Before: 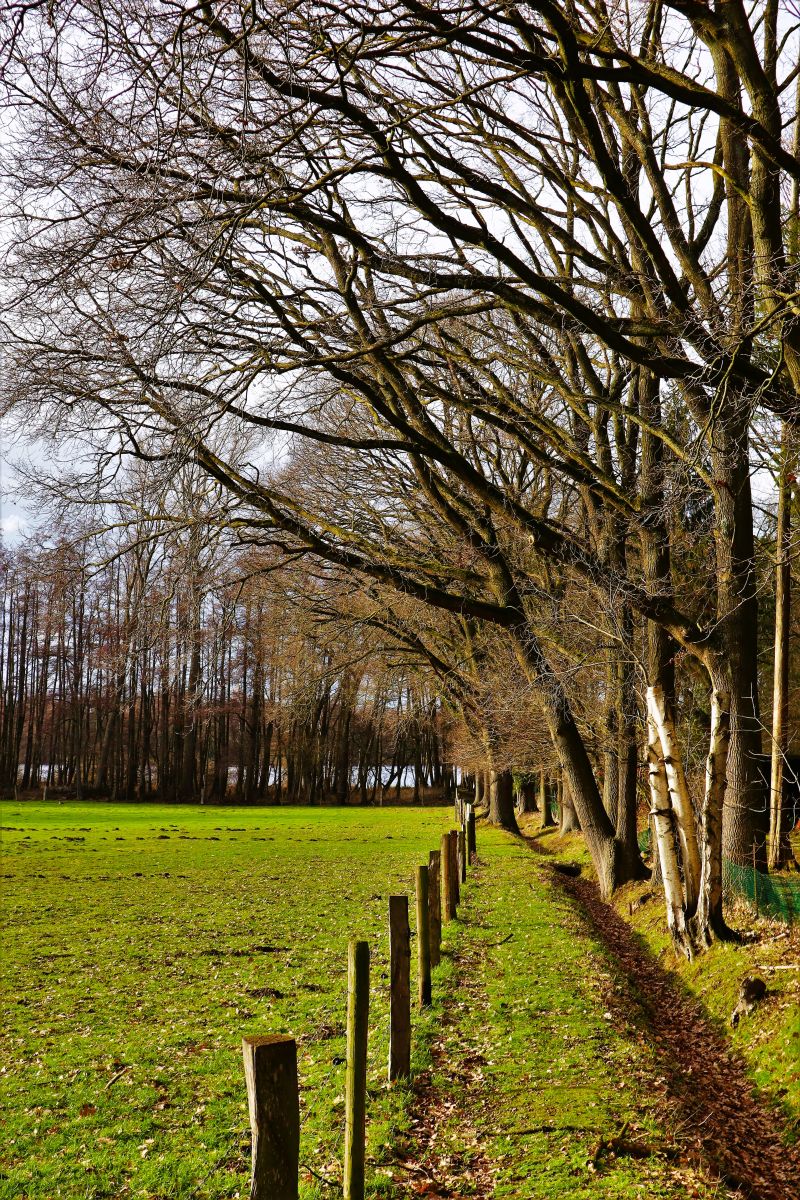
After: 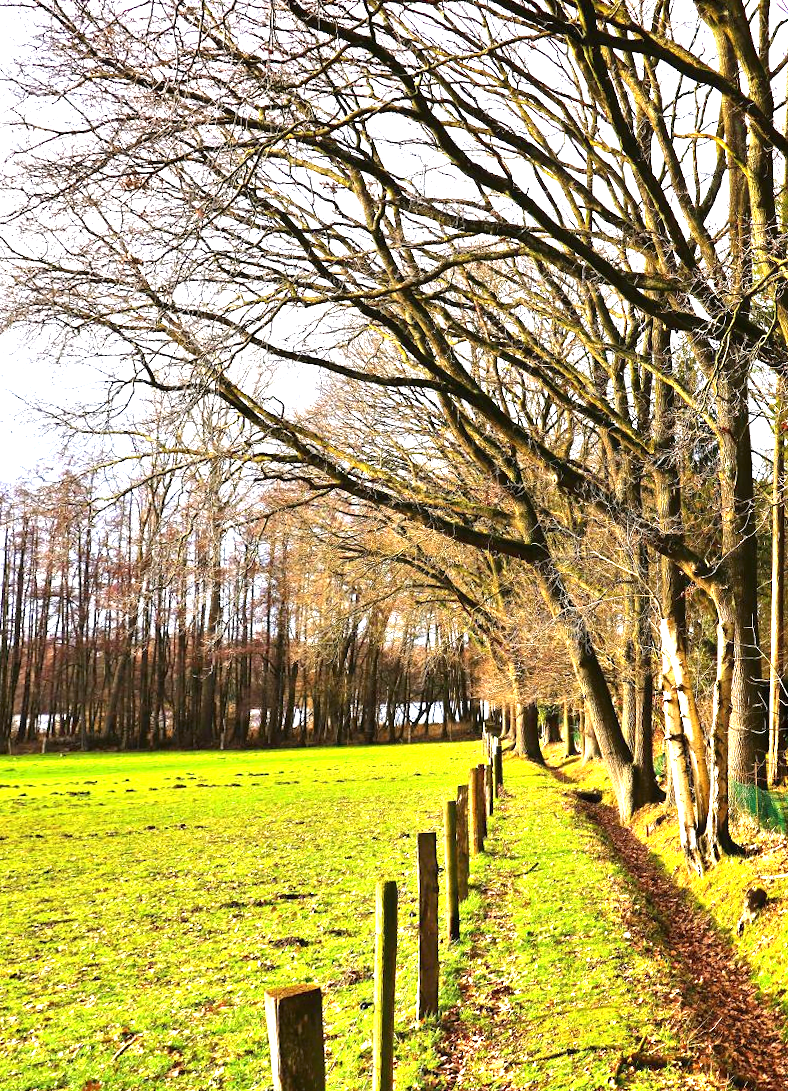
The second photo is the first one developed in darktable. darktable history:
exposure: black level correction 0, exposure 1.7 EV, compensate exposure bias true, compensate highlight preservation false
rotate and perspective: rotation -0.013°, lens shift (vertical) -0.027, lens shift (horizontal) 0.178, crop left 0.016, crop right 0.989, crop top 0.082, crop bottom 0.918
